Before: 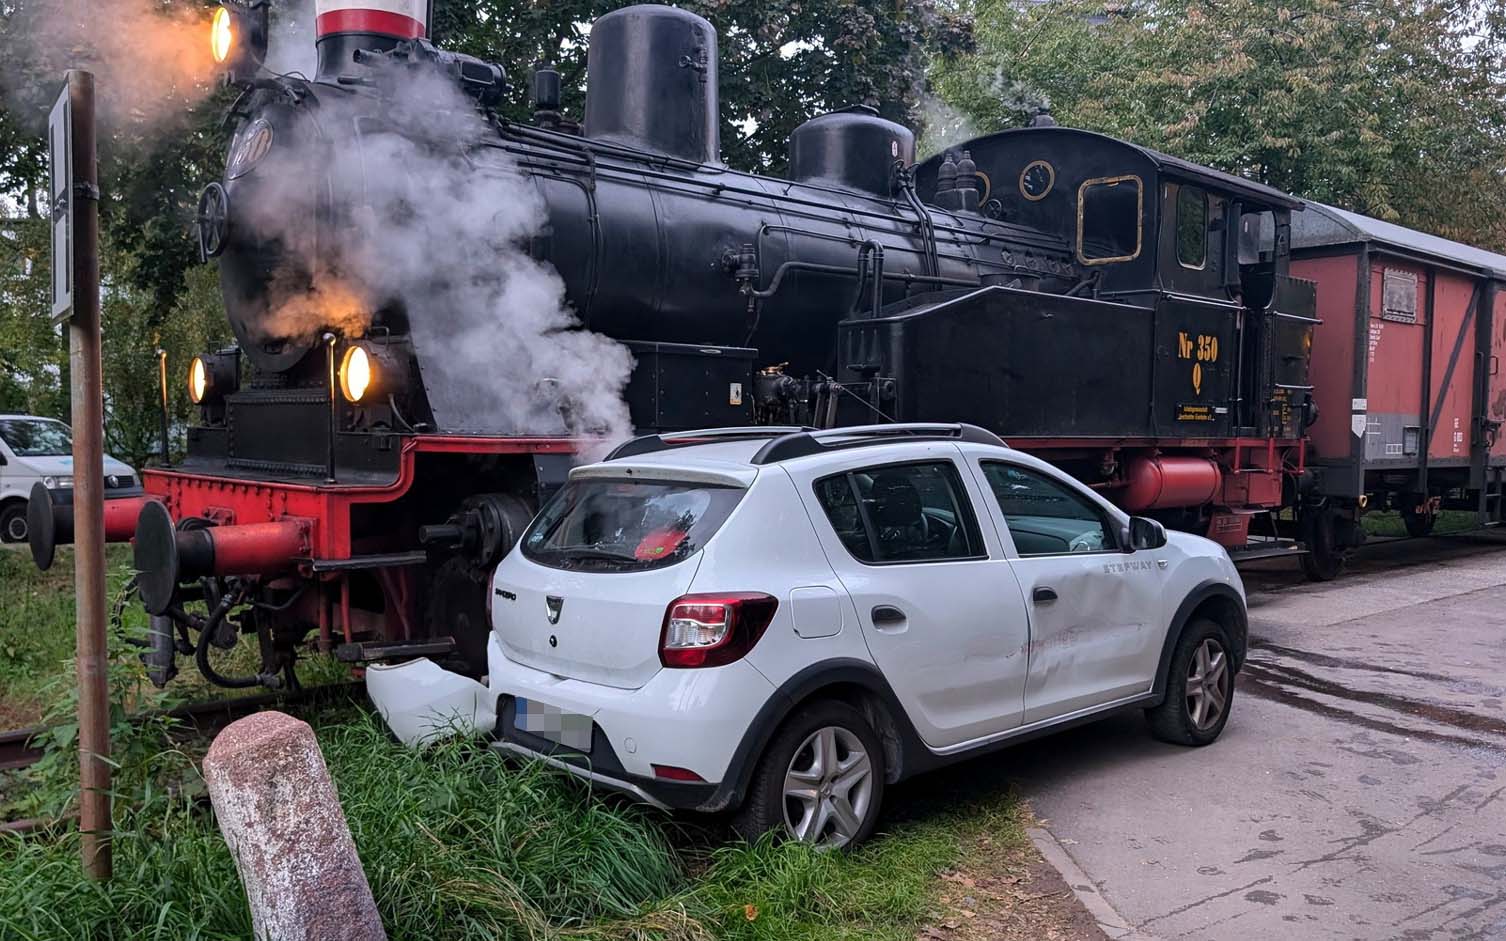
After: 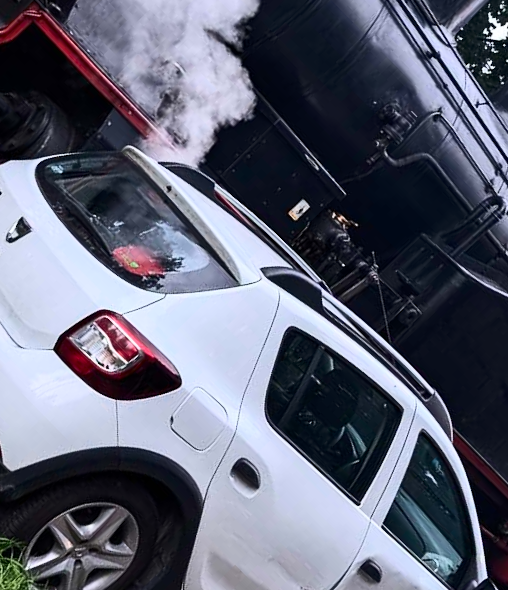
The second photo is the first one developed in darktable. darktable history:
contrast brightness saturation: contrast 0.375, brightness 0.114
crop and rotate: angle -45.53°, top 16.417%, right 0.804%, bottom 11.662%
color zones: curves: ch0 [(0, 0.5) (0.143, 0.5) (0.286, 0.5) (0.429, 0.495) (0.571, 0.437) (0.714, 0.44) (0.857, 0.496) (1, 0.5)]
